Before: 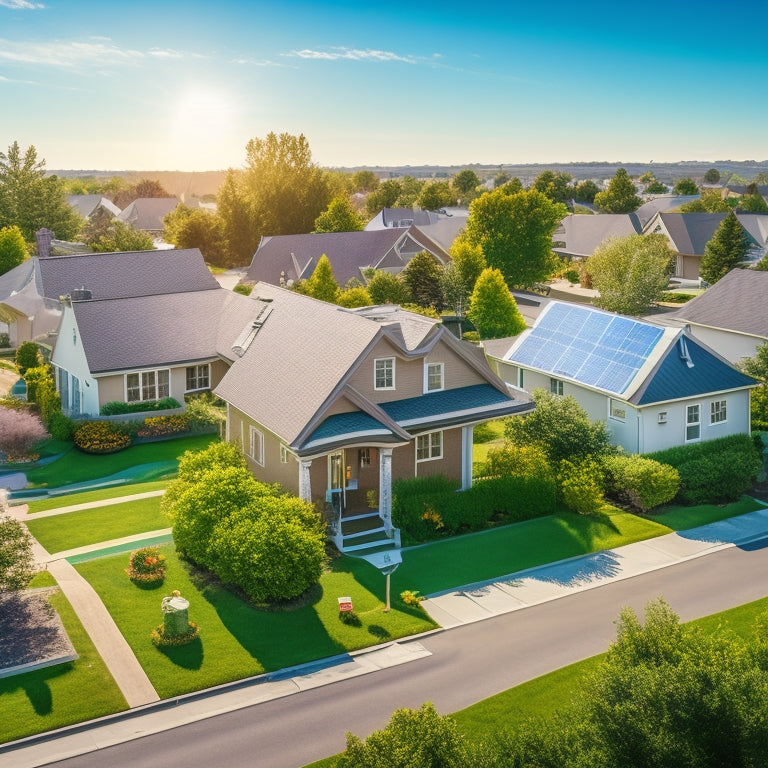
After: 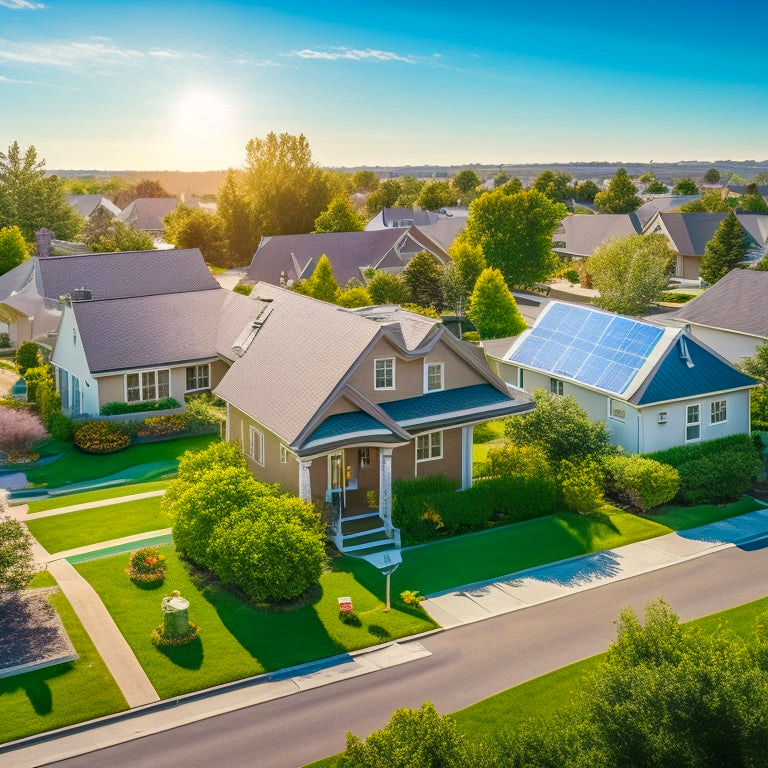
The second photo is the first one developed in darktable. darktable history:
haze removal: compatibility mode true, adaptive false
color correction: saturation 1.1
